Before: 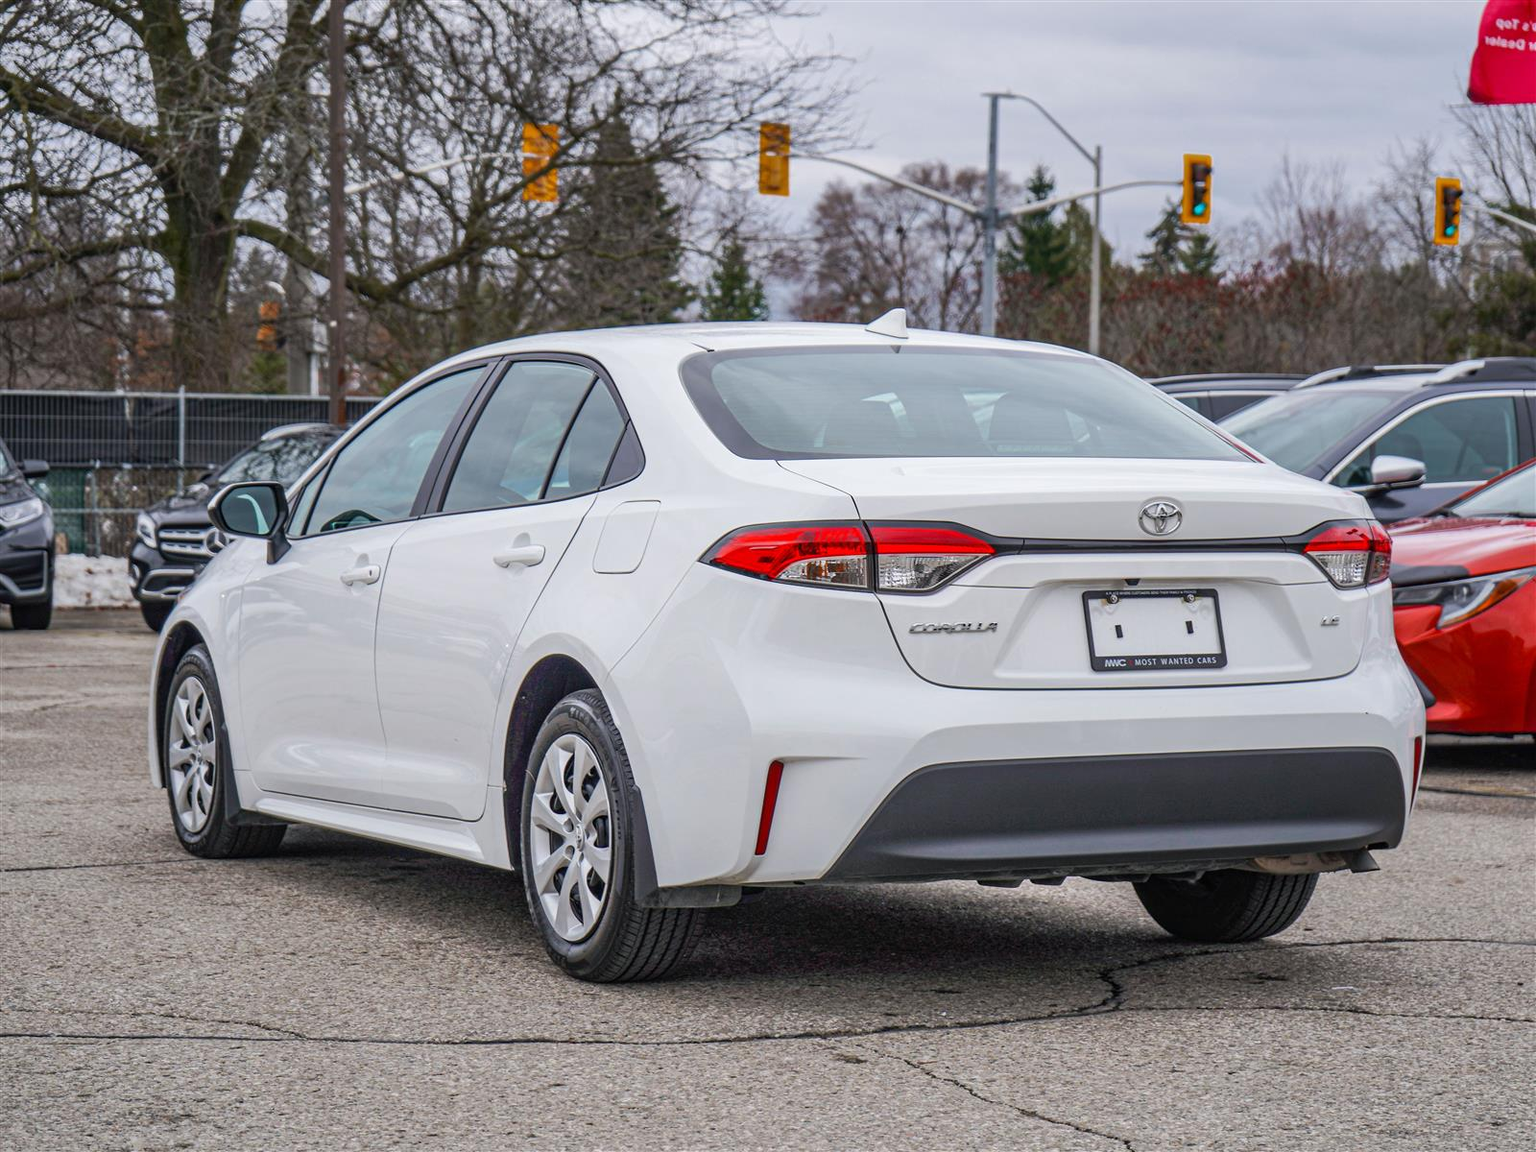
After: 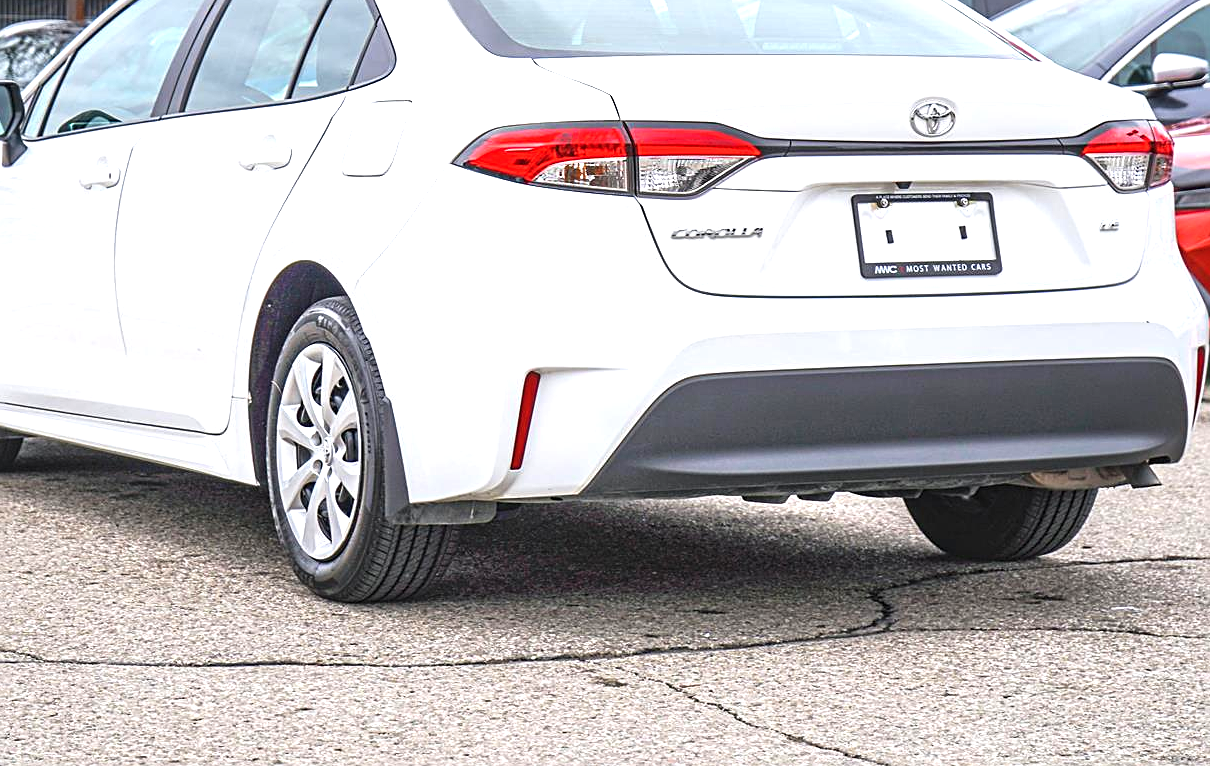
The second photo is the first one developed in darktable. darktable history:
sharpen: on, module defaults
exposure: black level correction -0.002, exposure 1.115 EV, compensate highlight preservation false
crop and rotate: left 17.299%, top 35.115%, right 7.015%, bottom 1.024%
